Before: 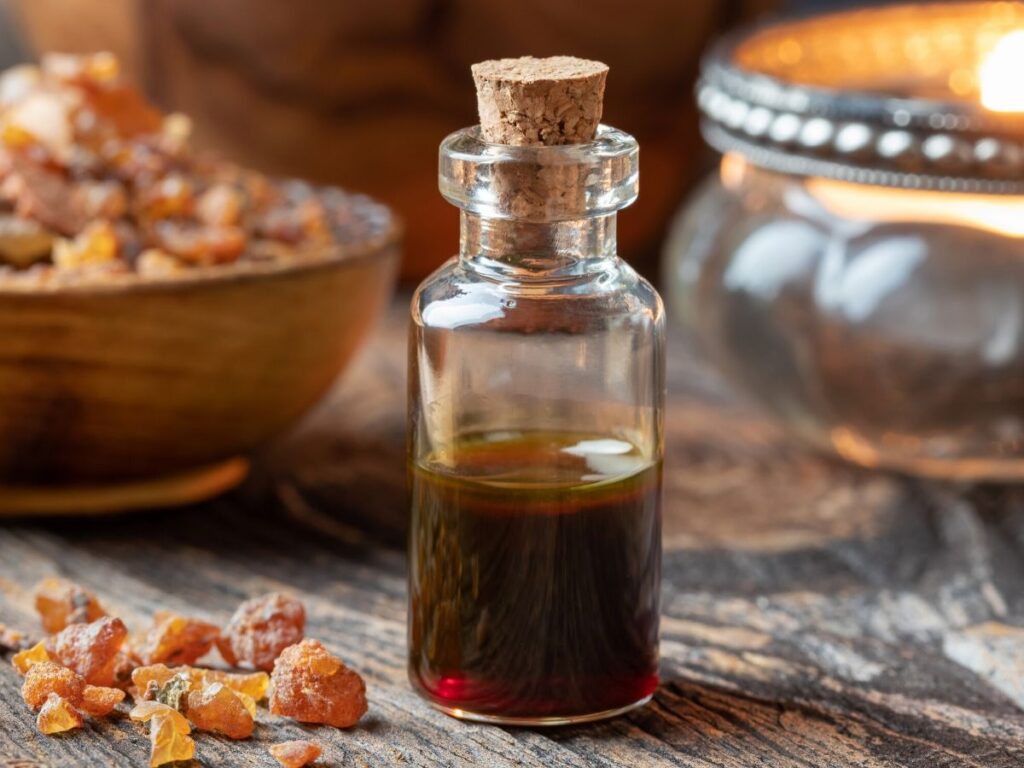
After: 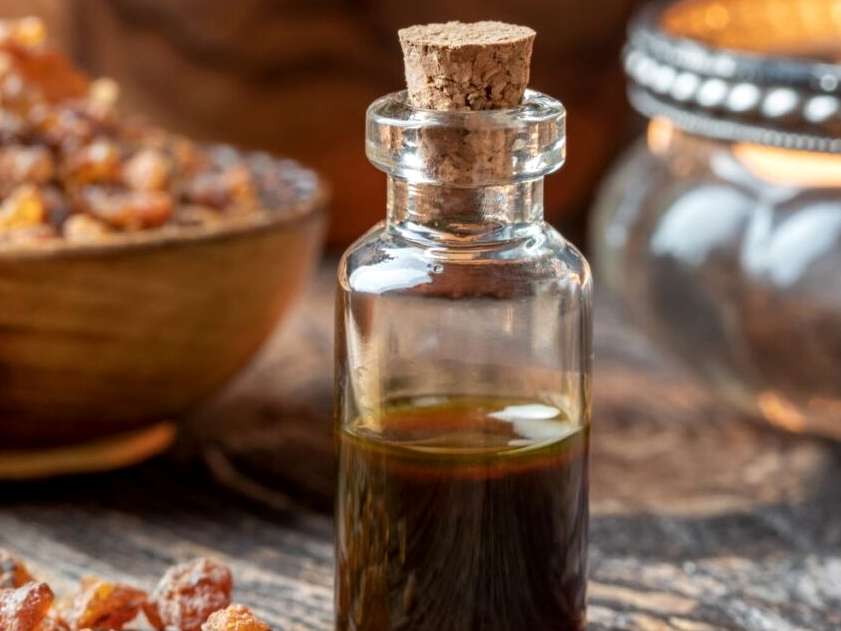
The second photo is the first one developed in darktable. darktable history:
local contrast: on, module defaults
crop and rotate: left 7.196%, top 4.574%, right 10.605%, bottom 13.178%
